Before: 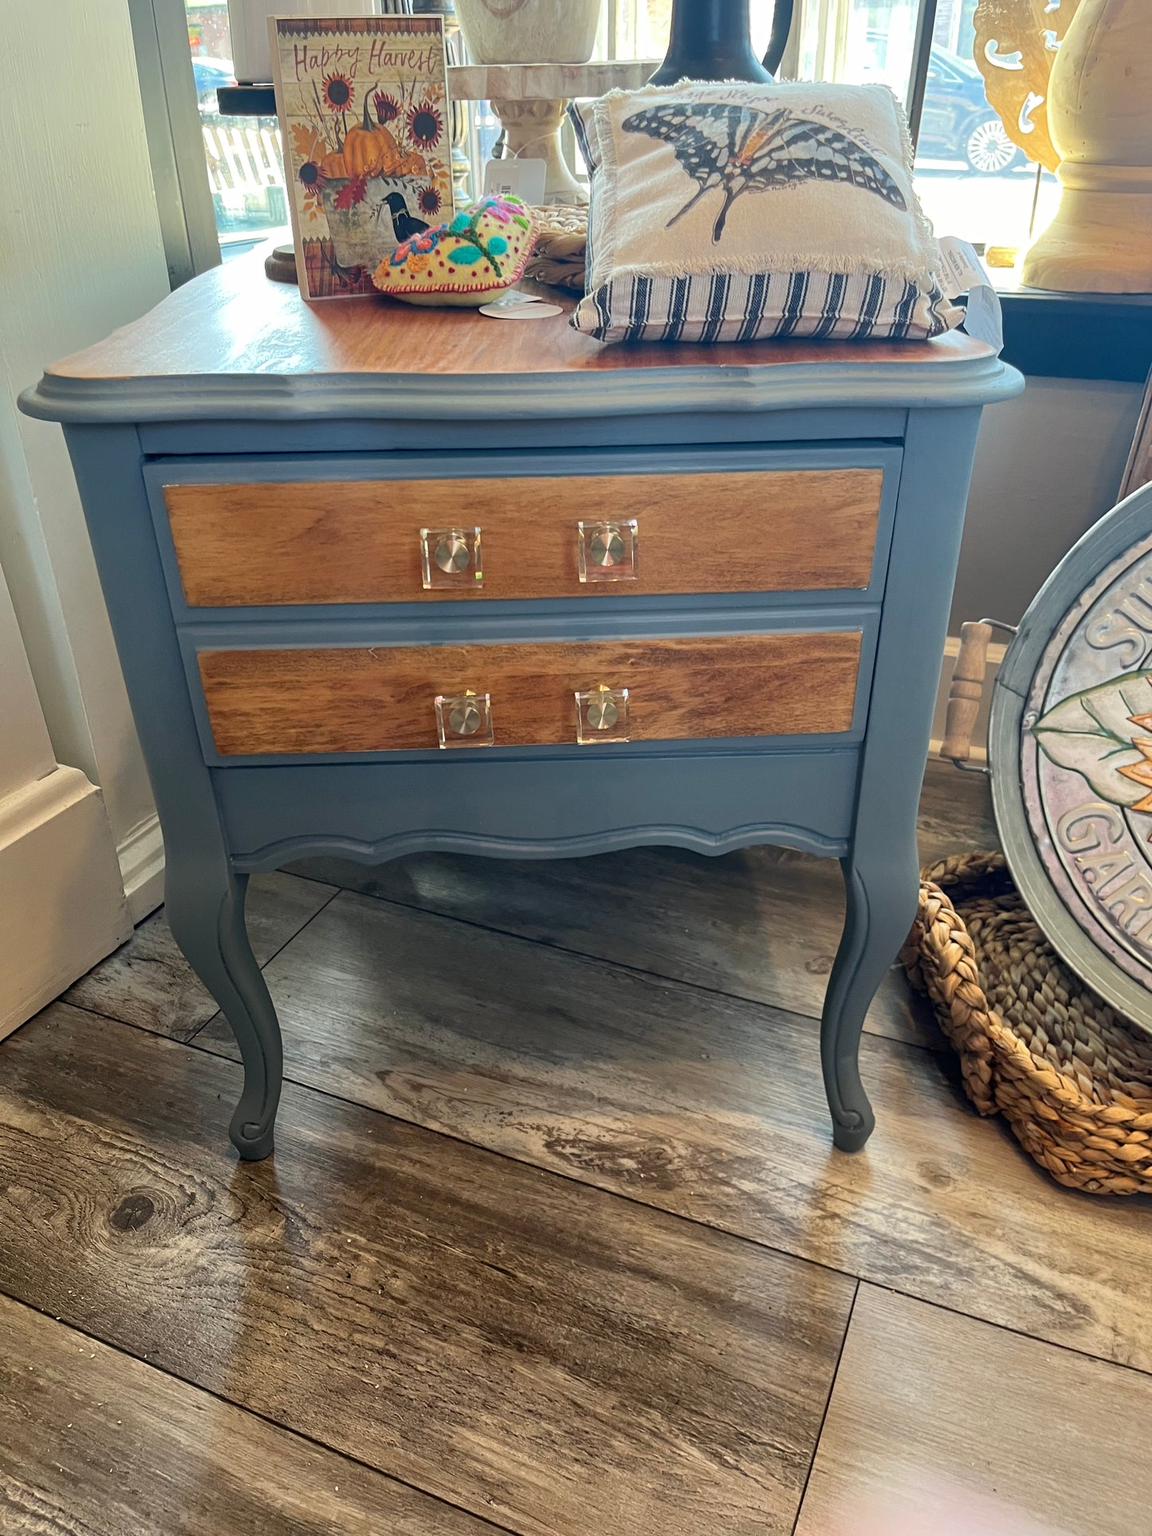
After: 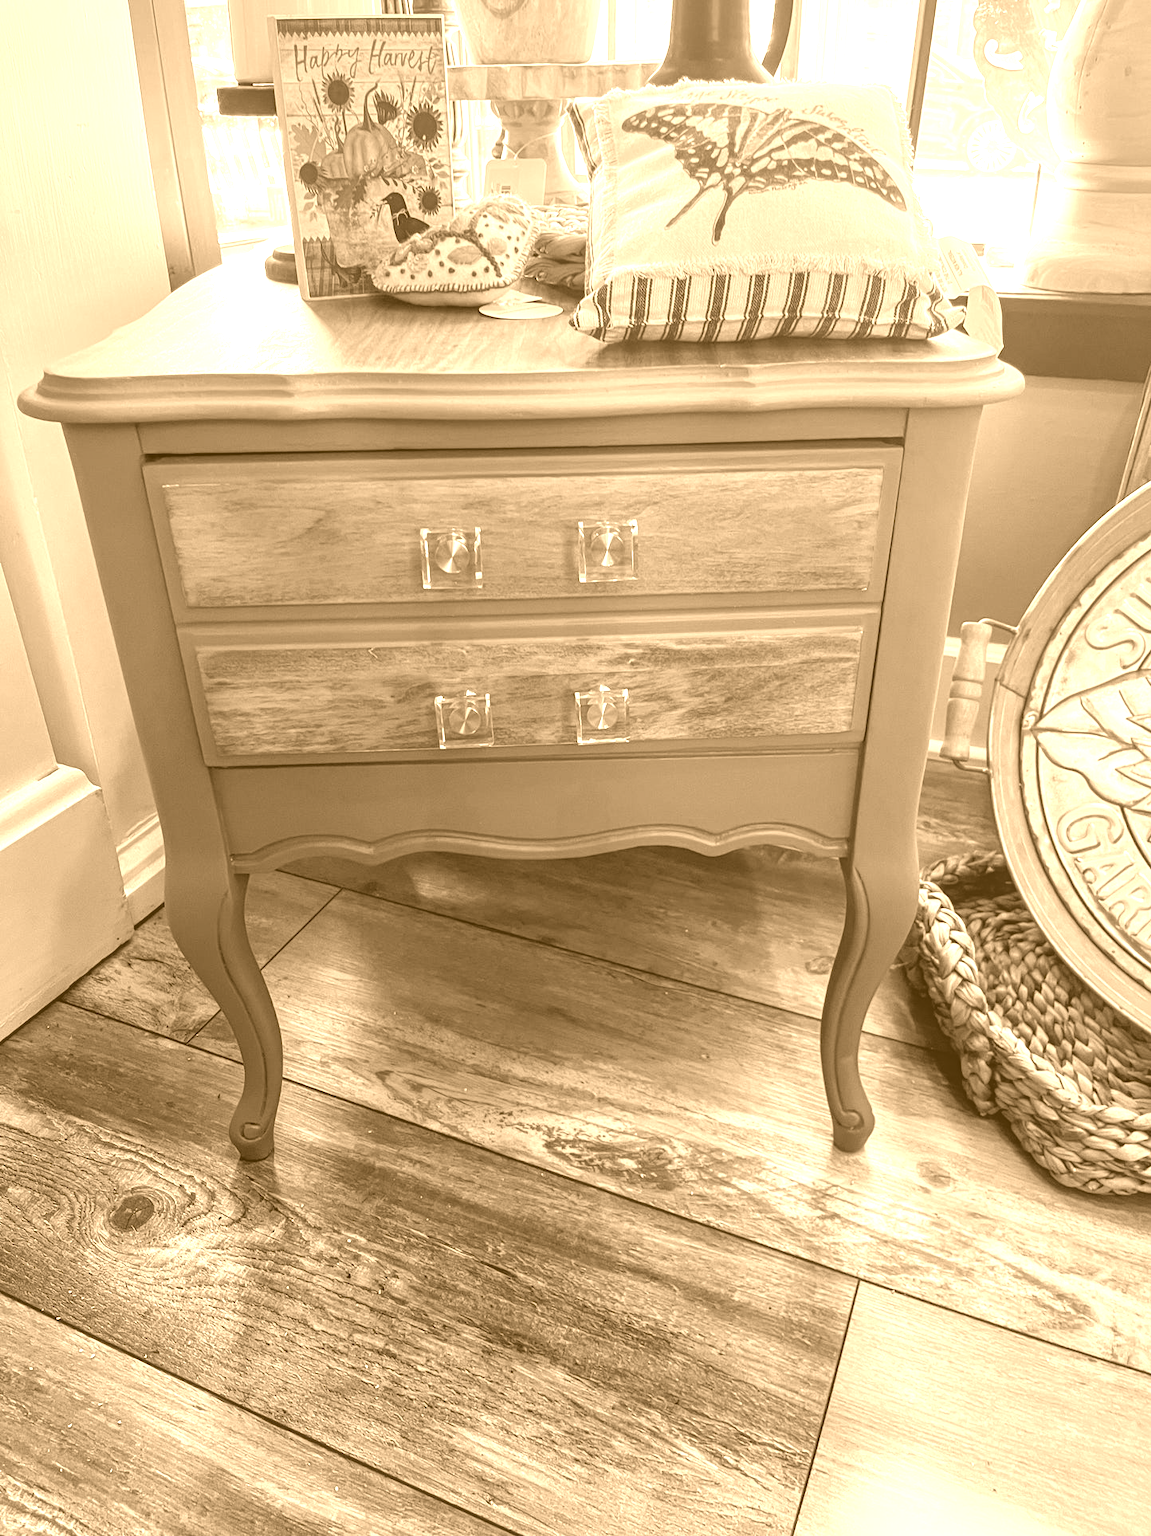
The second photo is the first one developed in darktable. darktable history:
colorize: hue 28.8°, source mix 100%
local contrast: detail 130%
